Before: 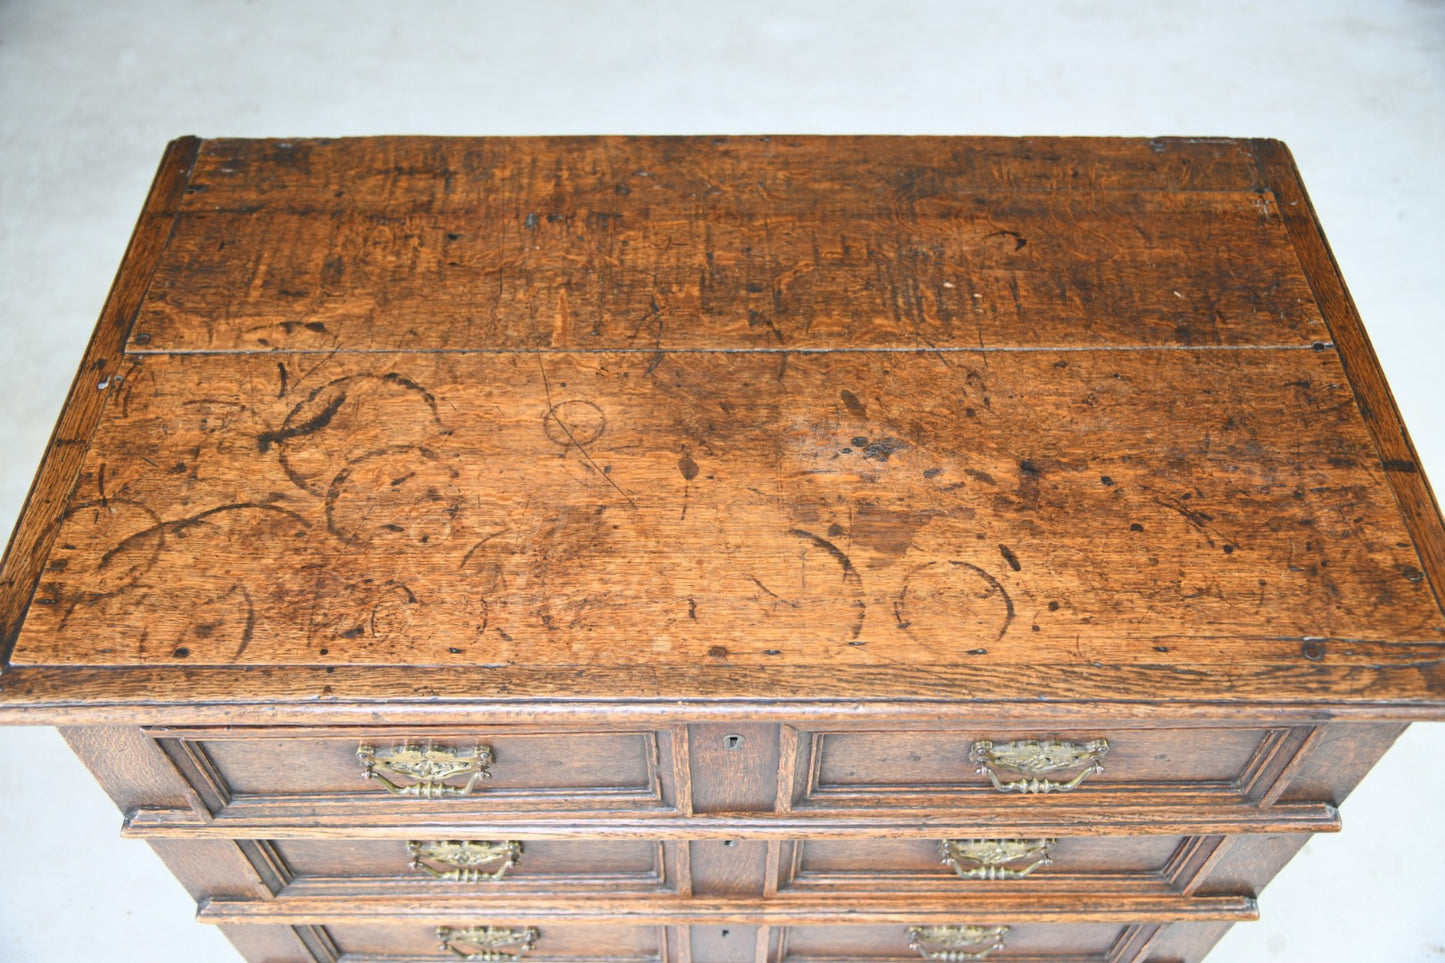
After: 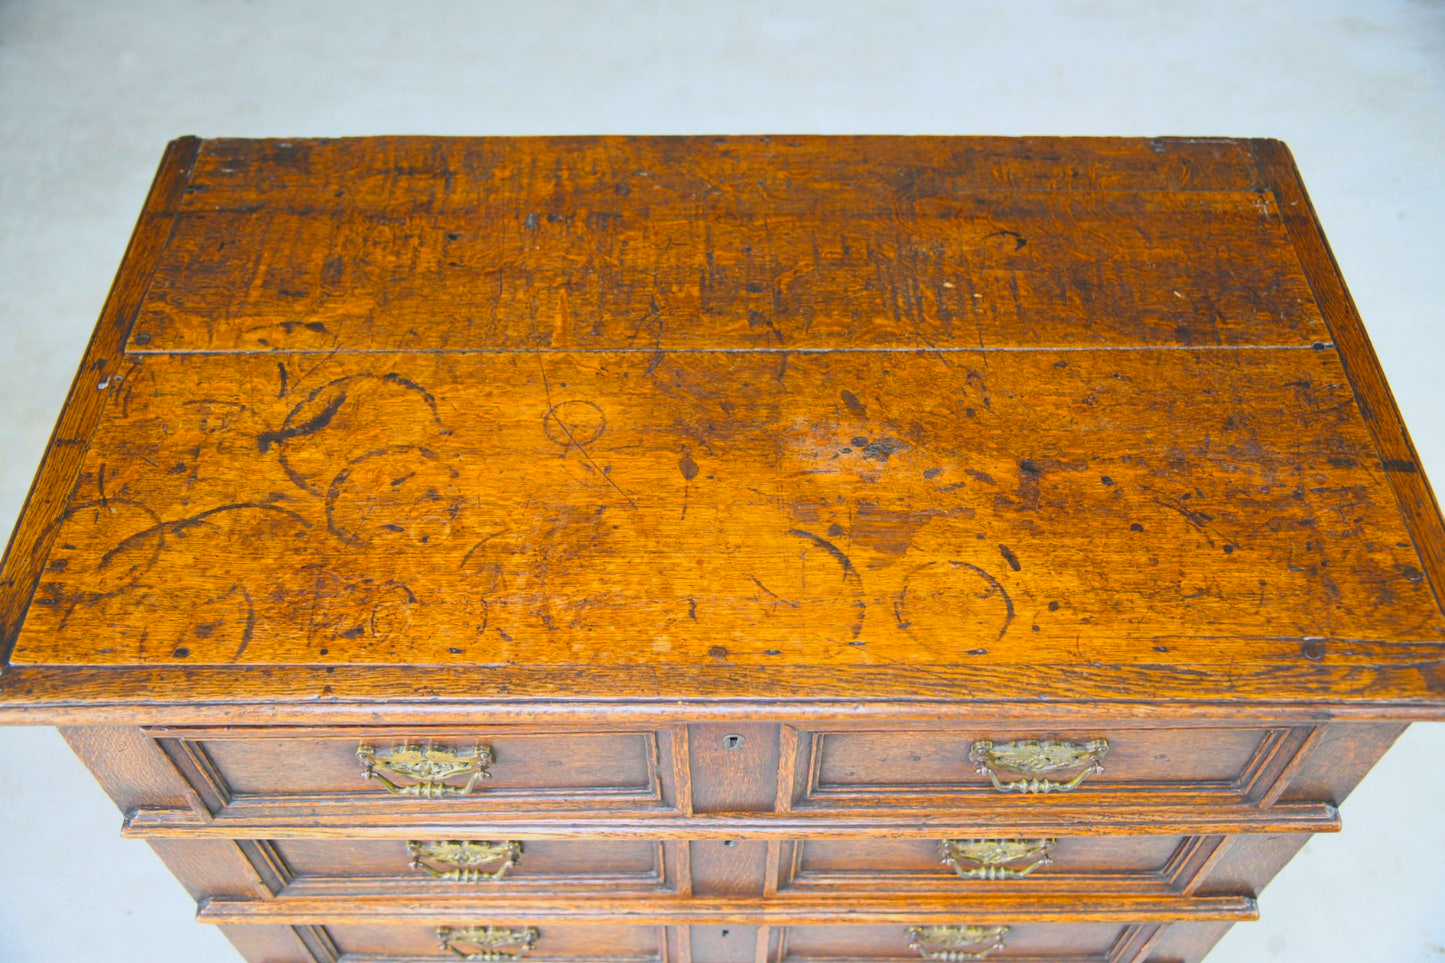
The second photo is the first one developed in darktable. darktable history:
color correction: highlights a* 0.07, highlights b* -0.436
color balance rgb: shadows lift › chroma 1.884%, shadows lift › hue 264.97°, perceptual saturation grading › global saturation 60.076%, perceptual saturation grading › highlights 19.611%, perceptual saturation grading › shadows -49.233%, contrast -9.573%
